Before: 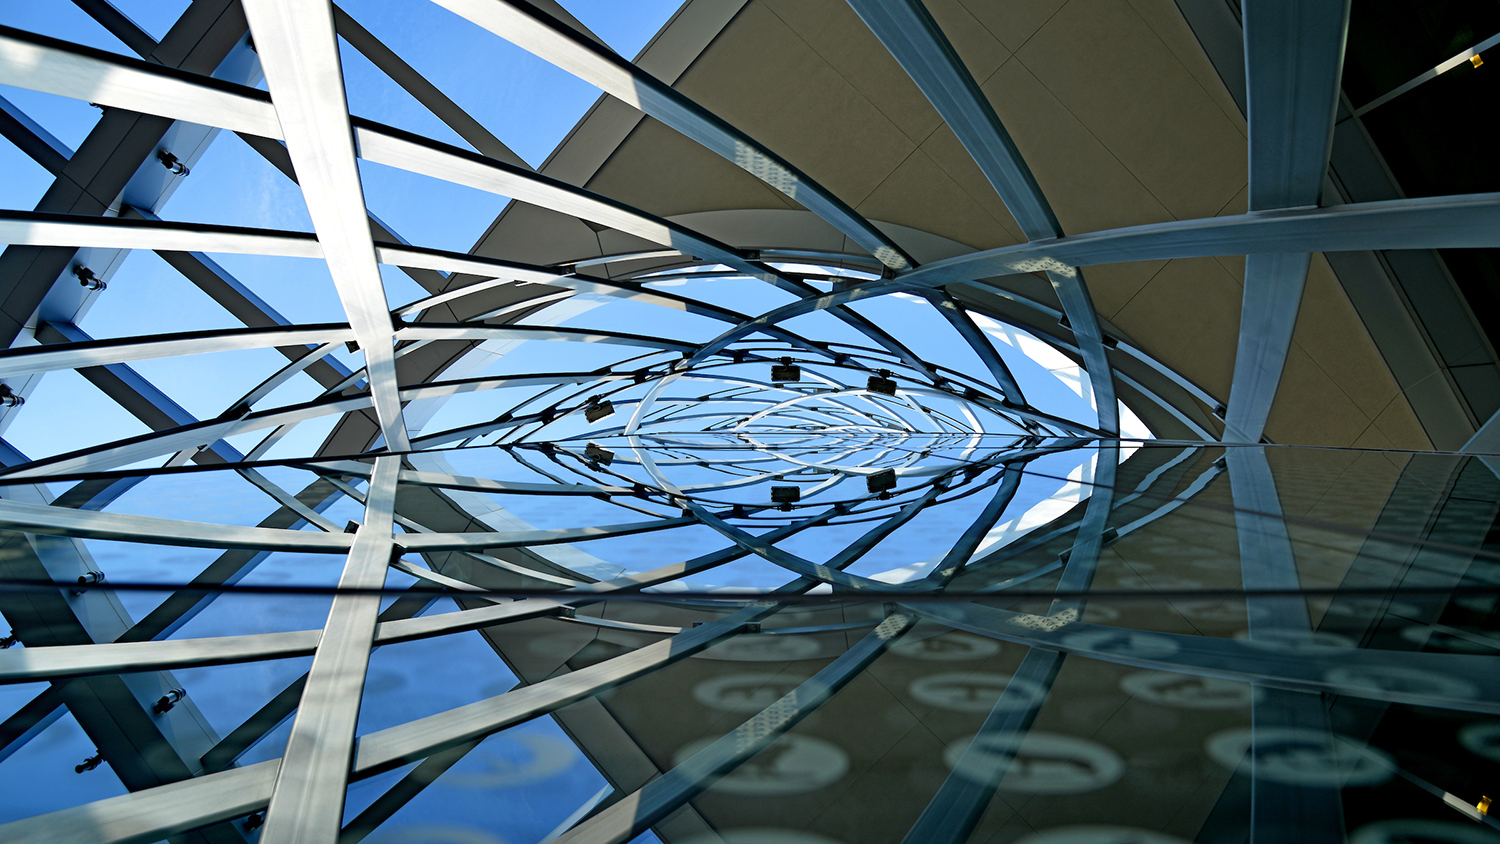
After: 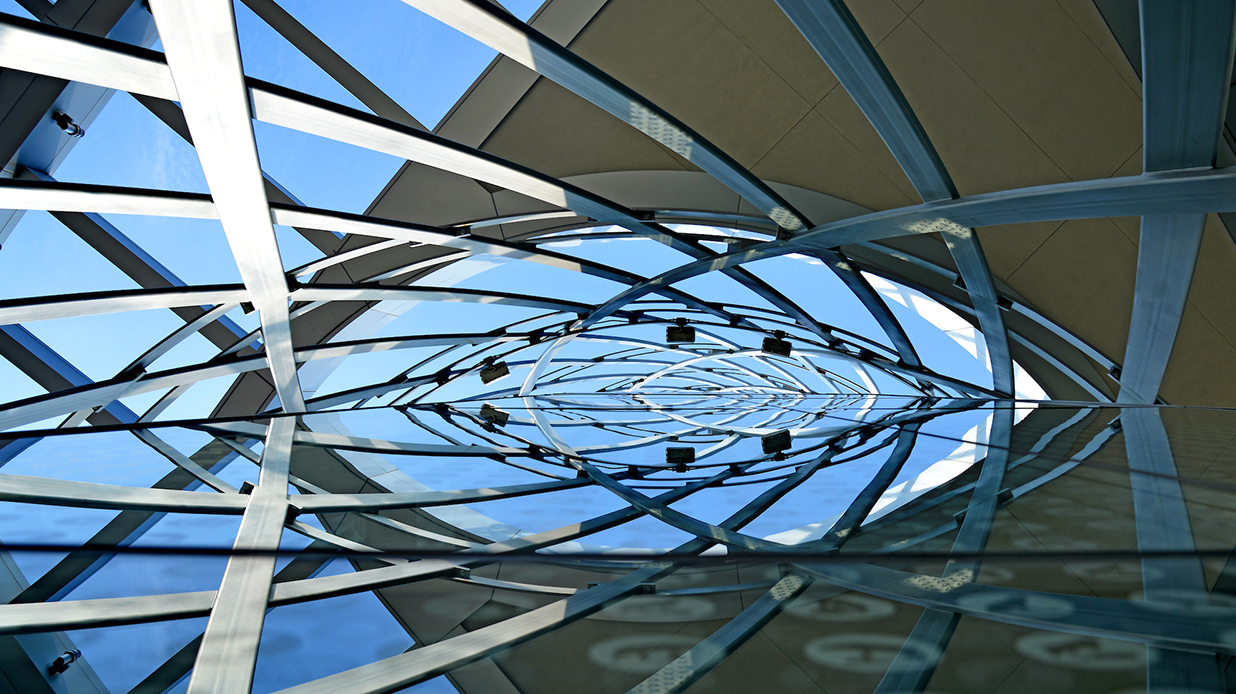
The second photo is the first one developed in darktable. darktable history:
levels: levels [0, 0.492, 0.984]
crop and rotate: left 7.023%, top 4.702%, right 10.573%, bottom 13.031%
